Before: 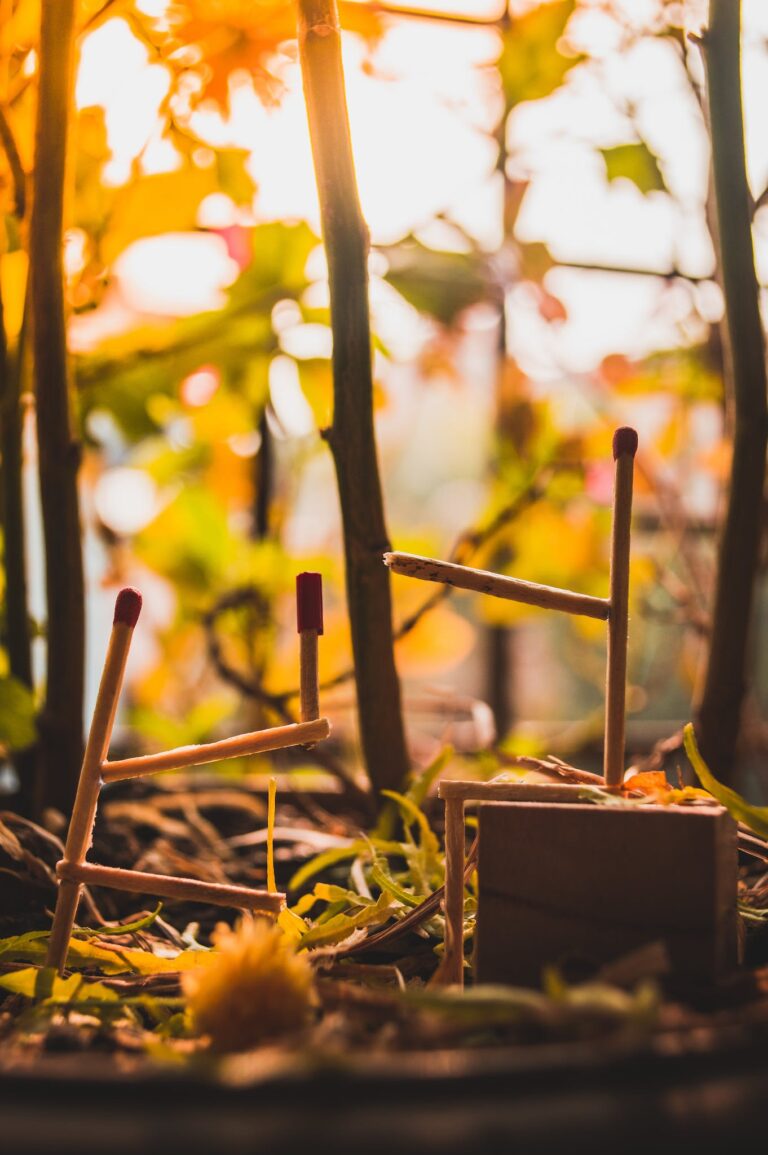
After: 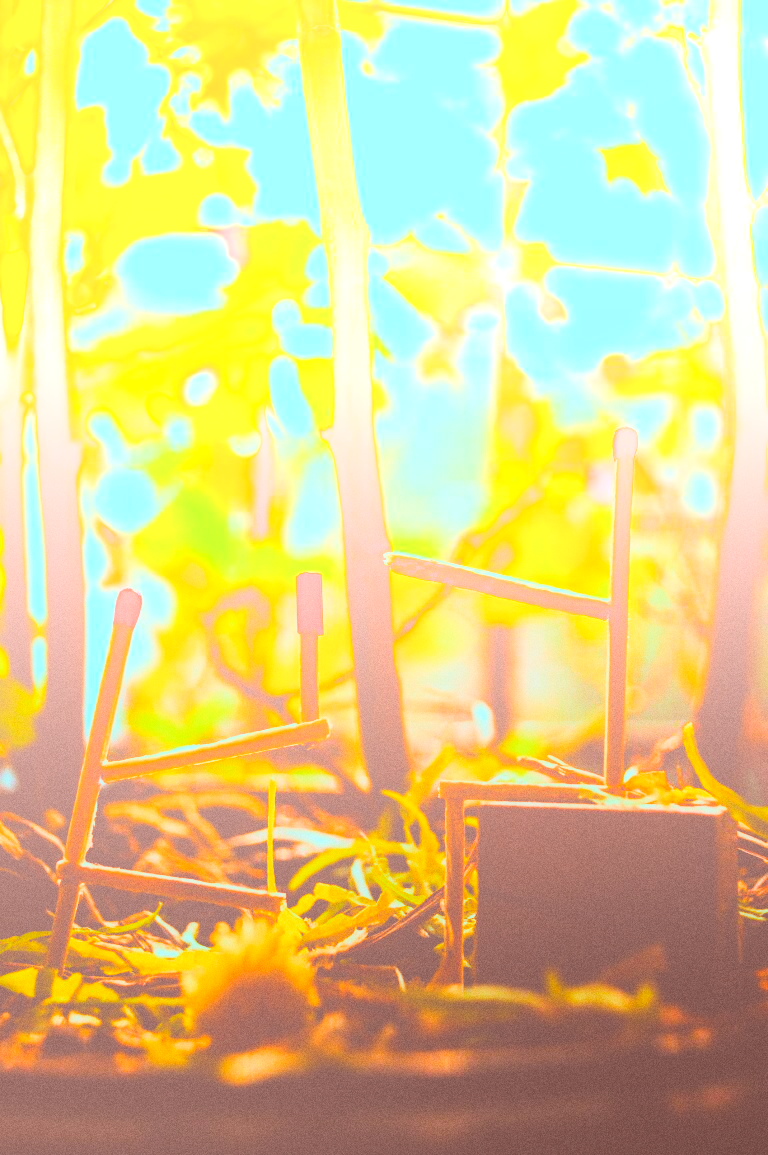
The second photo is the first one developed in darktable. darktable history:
color correction: highlights a* -7.23, highlights b* -0.161, shadows a* 20.08, shadows b* 11.73
tone curve: curves: ch0 [(0, 0) (0.004, 0) (0.133, 0.071) (0.341, 0.453) (0.839, 0.922) (1, 1)], color space Lab, linked channels, preserve colors none
bloom: size 70%, threshold 25%, strength 70%
exposure: compensate highlight preservation false
color balance rgb: shadows lift › luminance -7.7%, shadows lift › chroma 2.13%, shadows lift › hue 165.27°, power › luminance -7.77%, power › chroma 1.34%, power › hue 330.55°, highlights gain › luminance -33.33%, highlights gain › chroma 5.68%, highlights gain › hue 217.2°, global offset › luminance -0.33%, global offset › chroma 0.11%, global offset › hue 165.27°, perceptual saturation grading › global saturation 27.72%, perceptual saturation grading › highlights -25%, perceptual saturation grading › mid-tones 25%, perceptual saturation grading › shadows 50%
grain: coarseness 0.09 ISO
